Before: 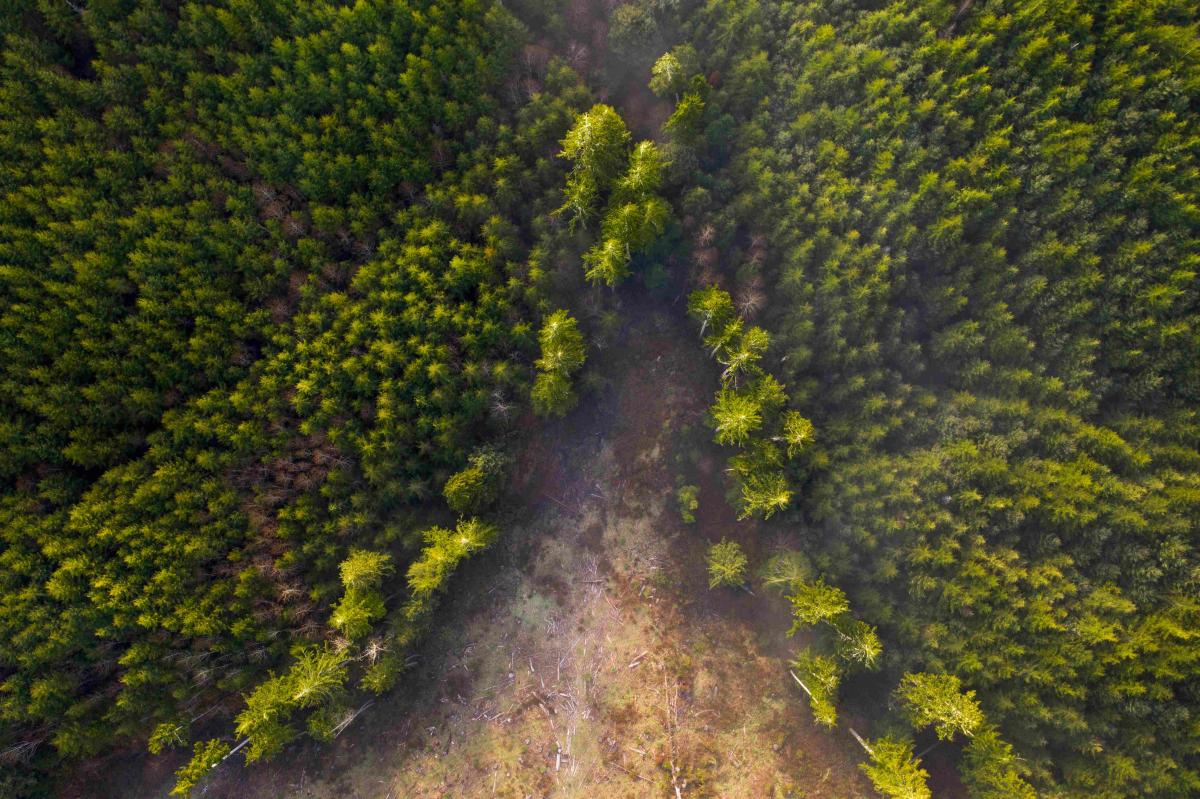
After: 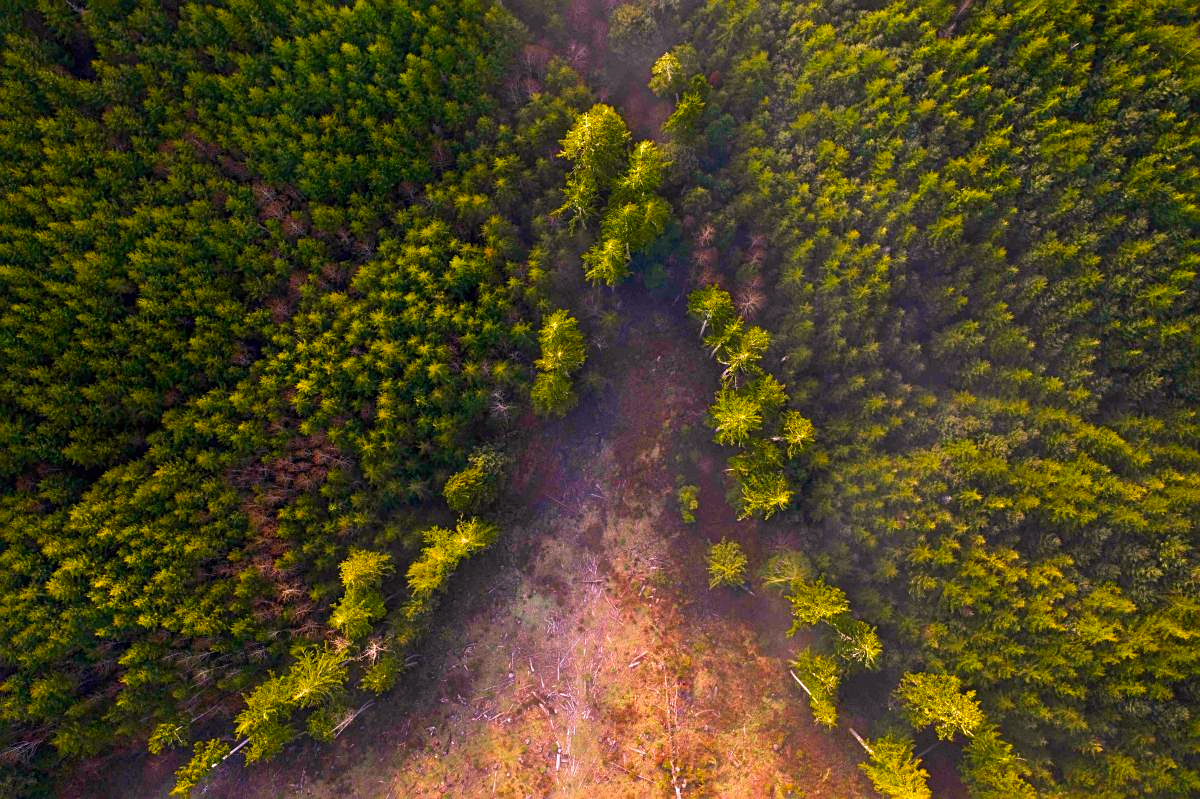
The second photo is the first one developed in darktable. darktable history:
sharpen: on, module defaults
color correction: highlights a* 11.59, highlights b* -3.7, saturation 1.5
